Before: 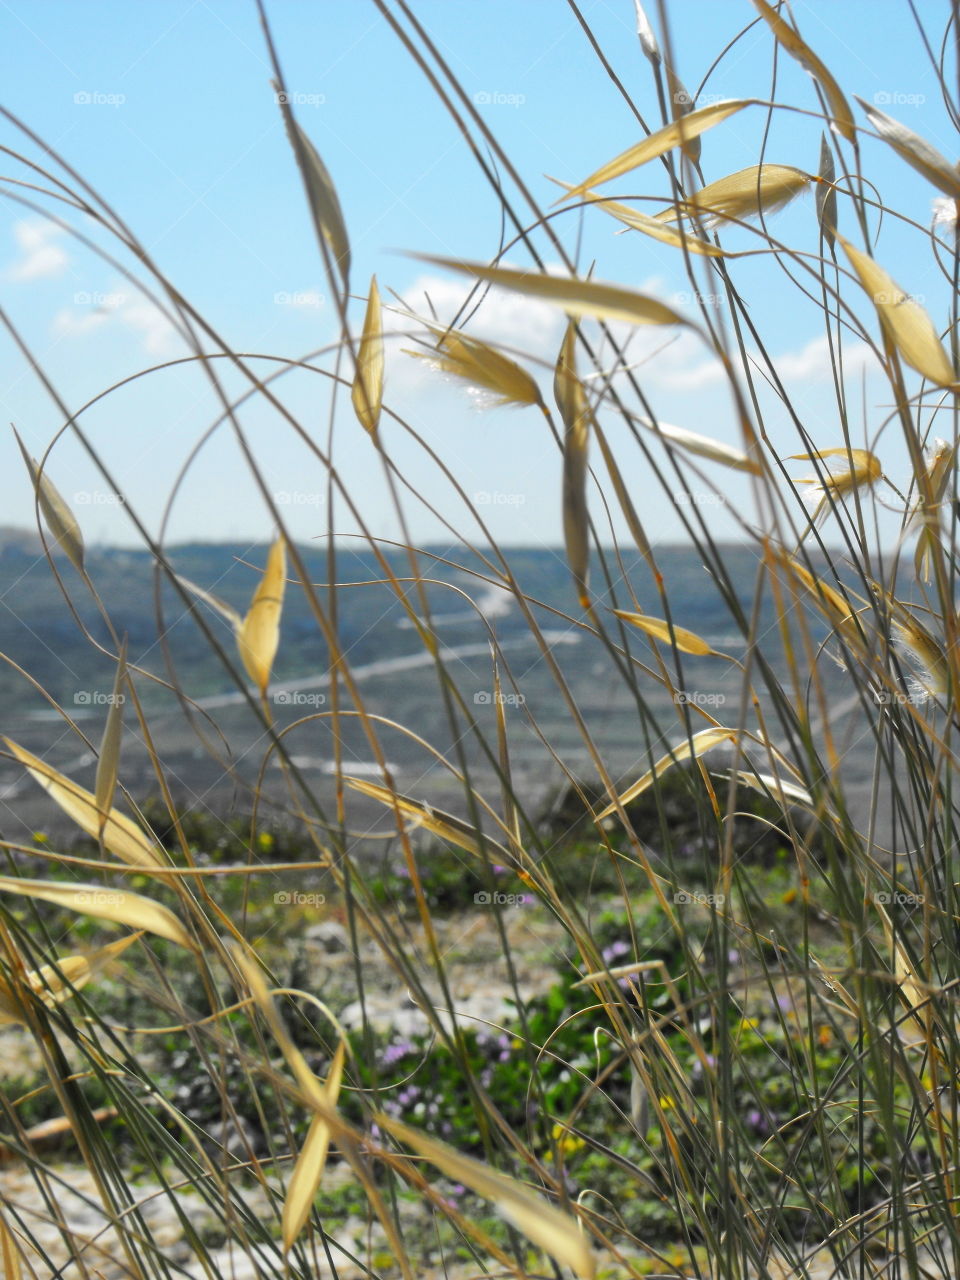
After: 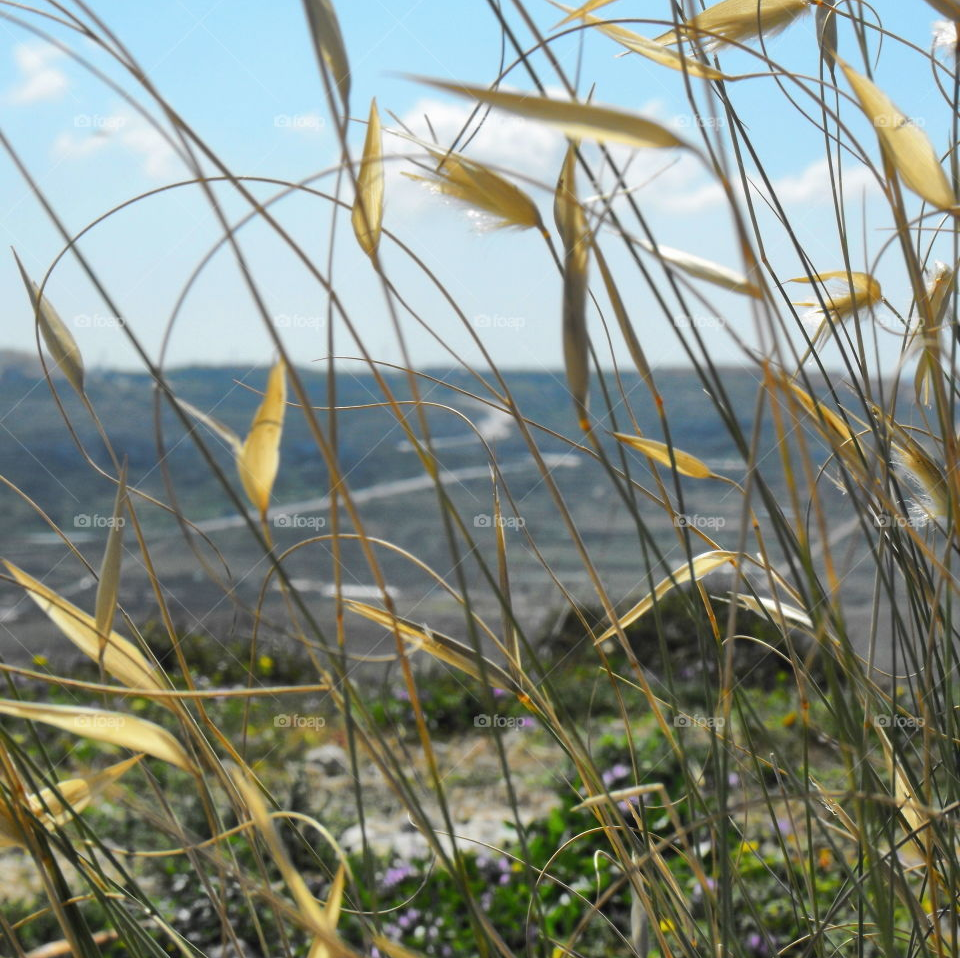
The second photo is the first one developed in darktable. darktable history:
crop: top 13.859%, bottom 11.251%
